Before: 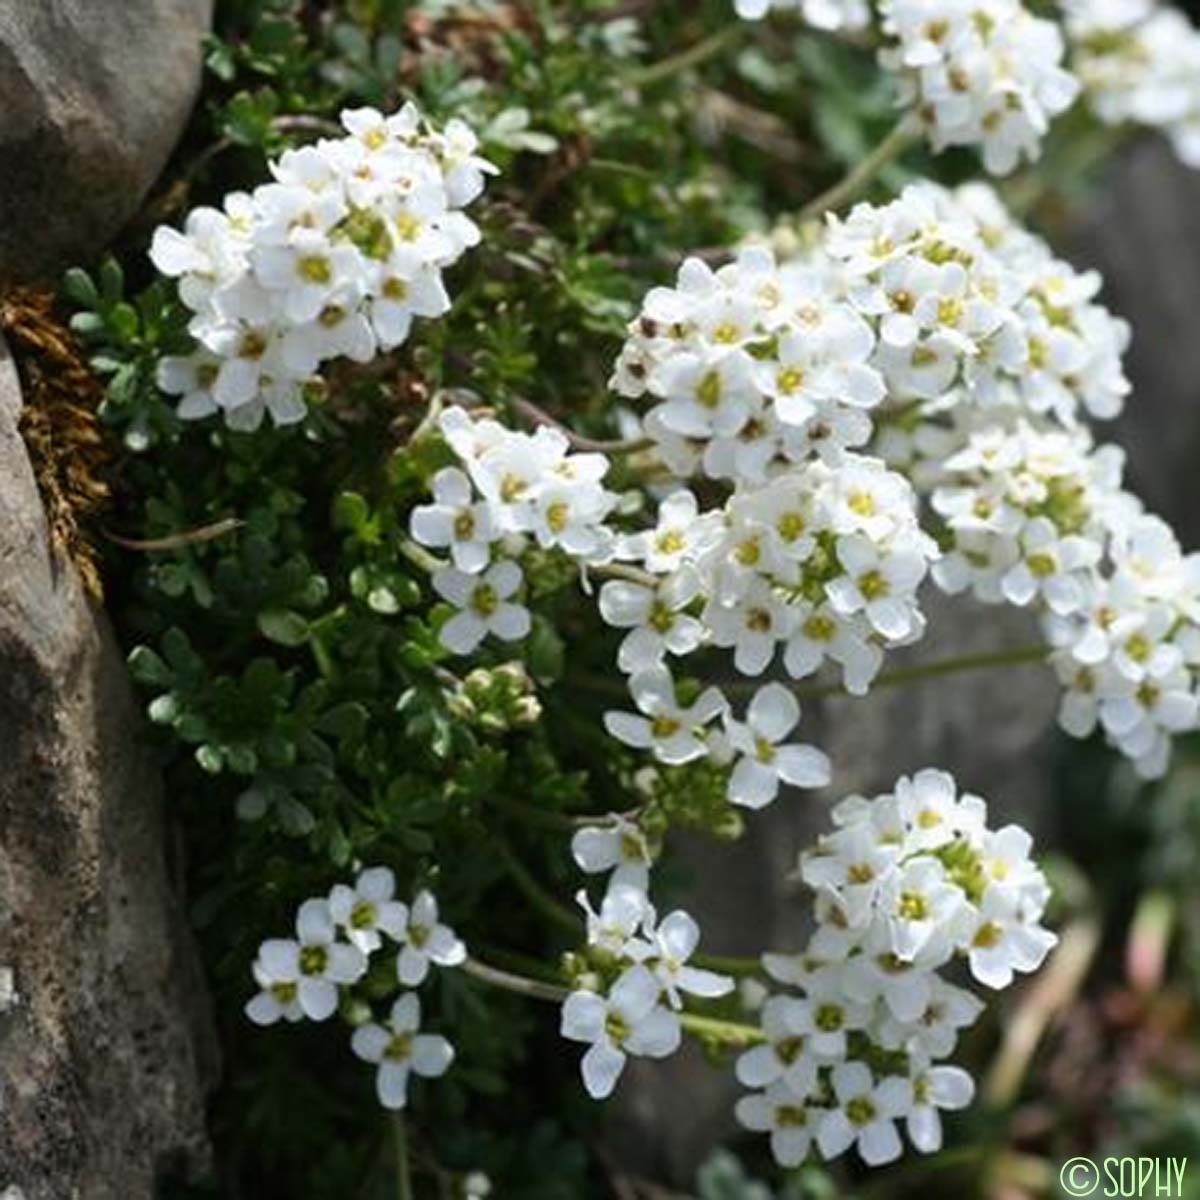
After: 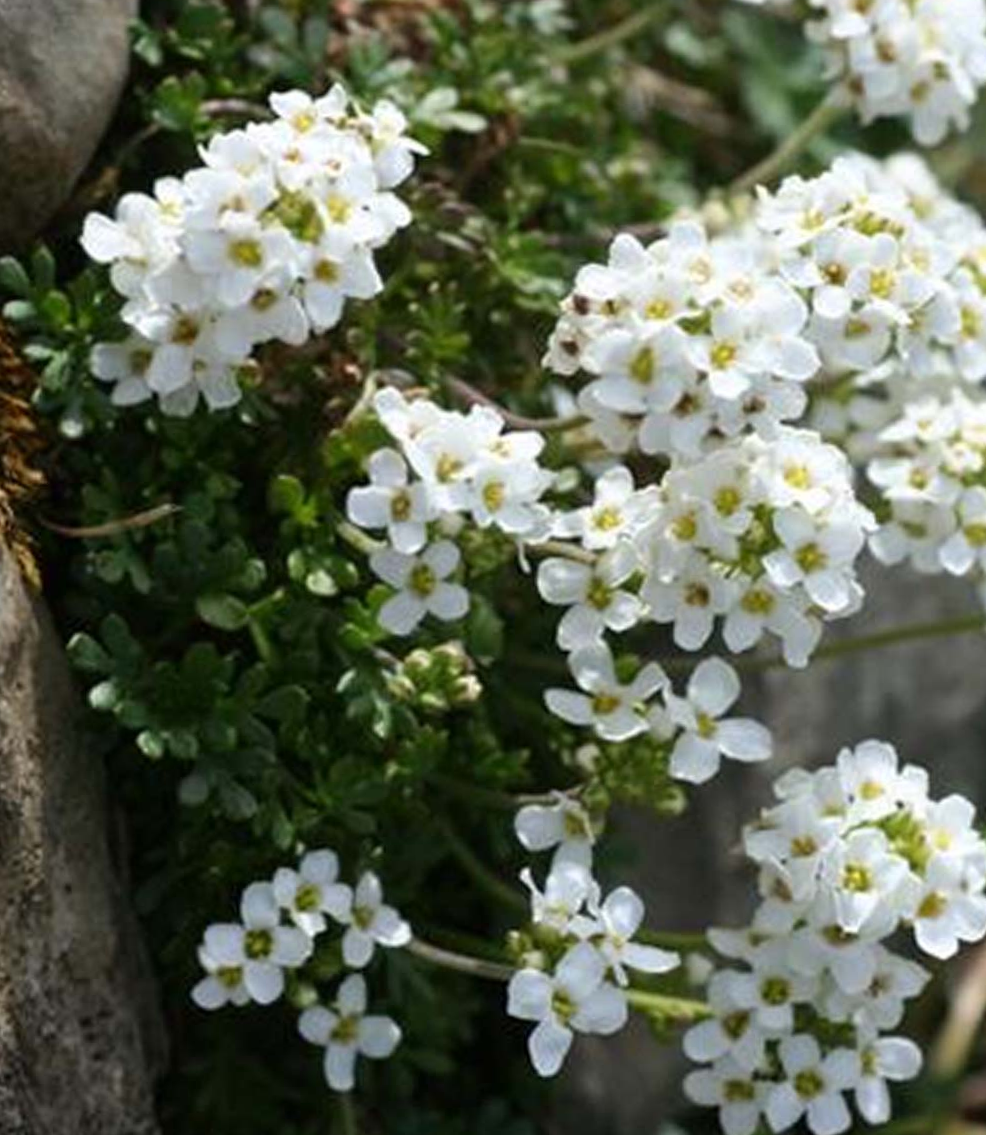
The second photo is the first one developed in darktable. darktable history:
crop and rotate: angle 1.14°, left 4.333%, top 0.925%, right 11.843%, bottom 2.613%
